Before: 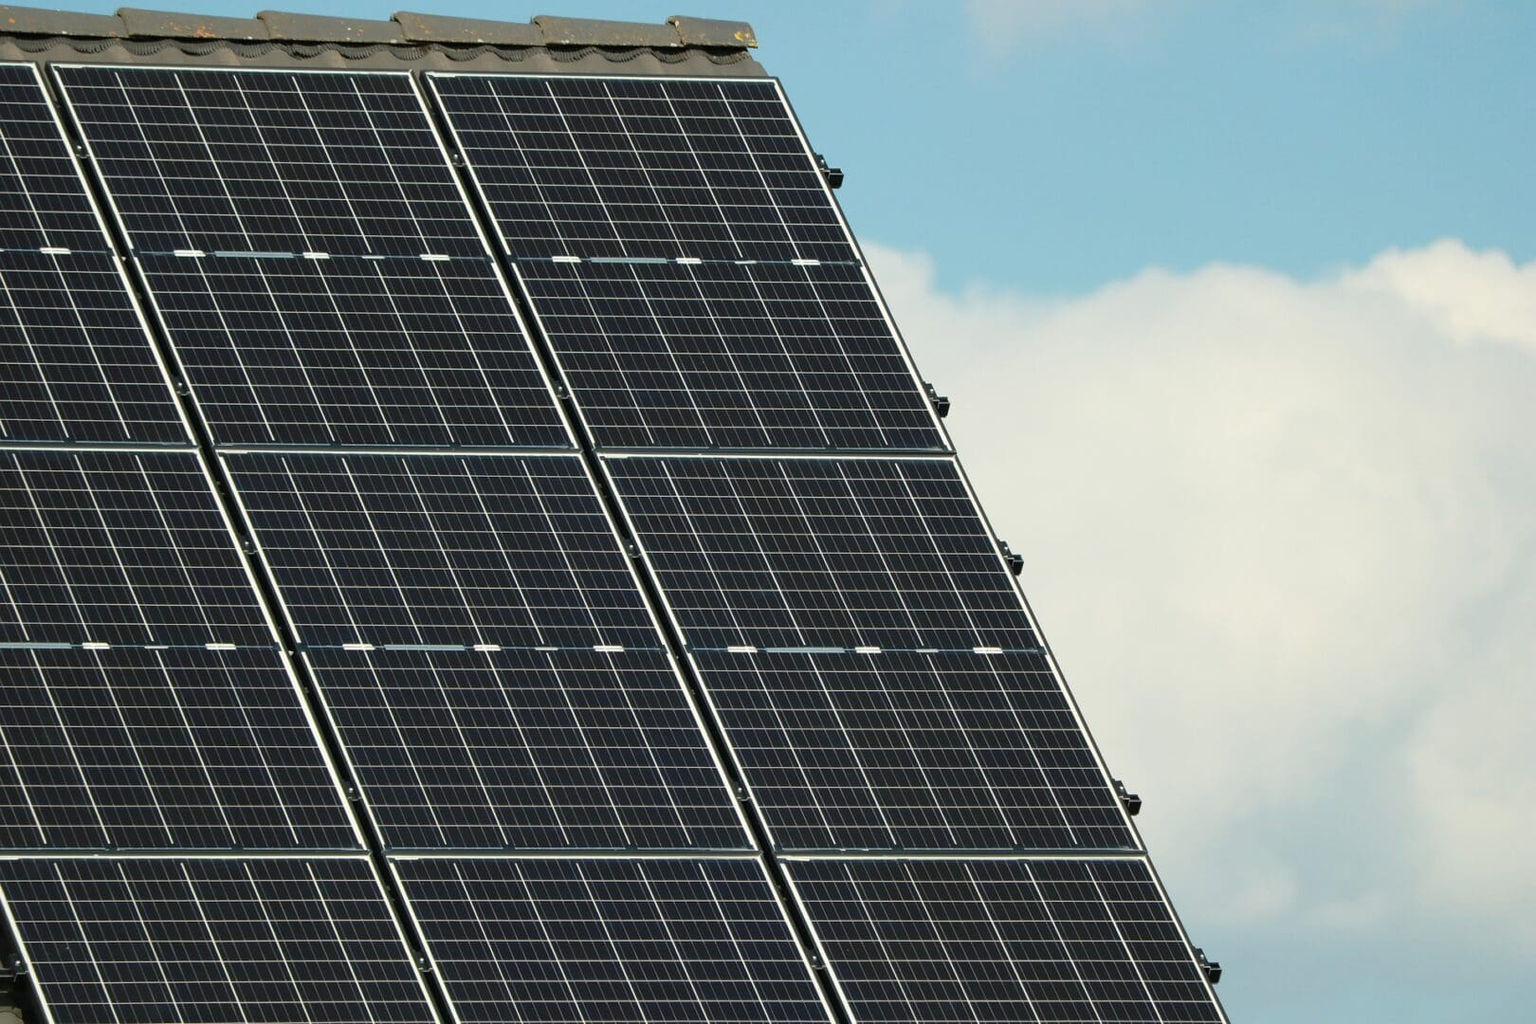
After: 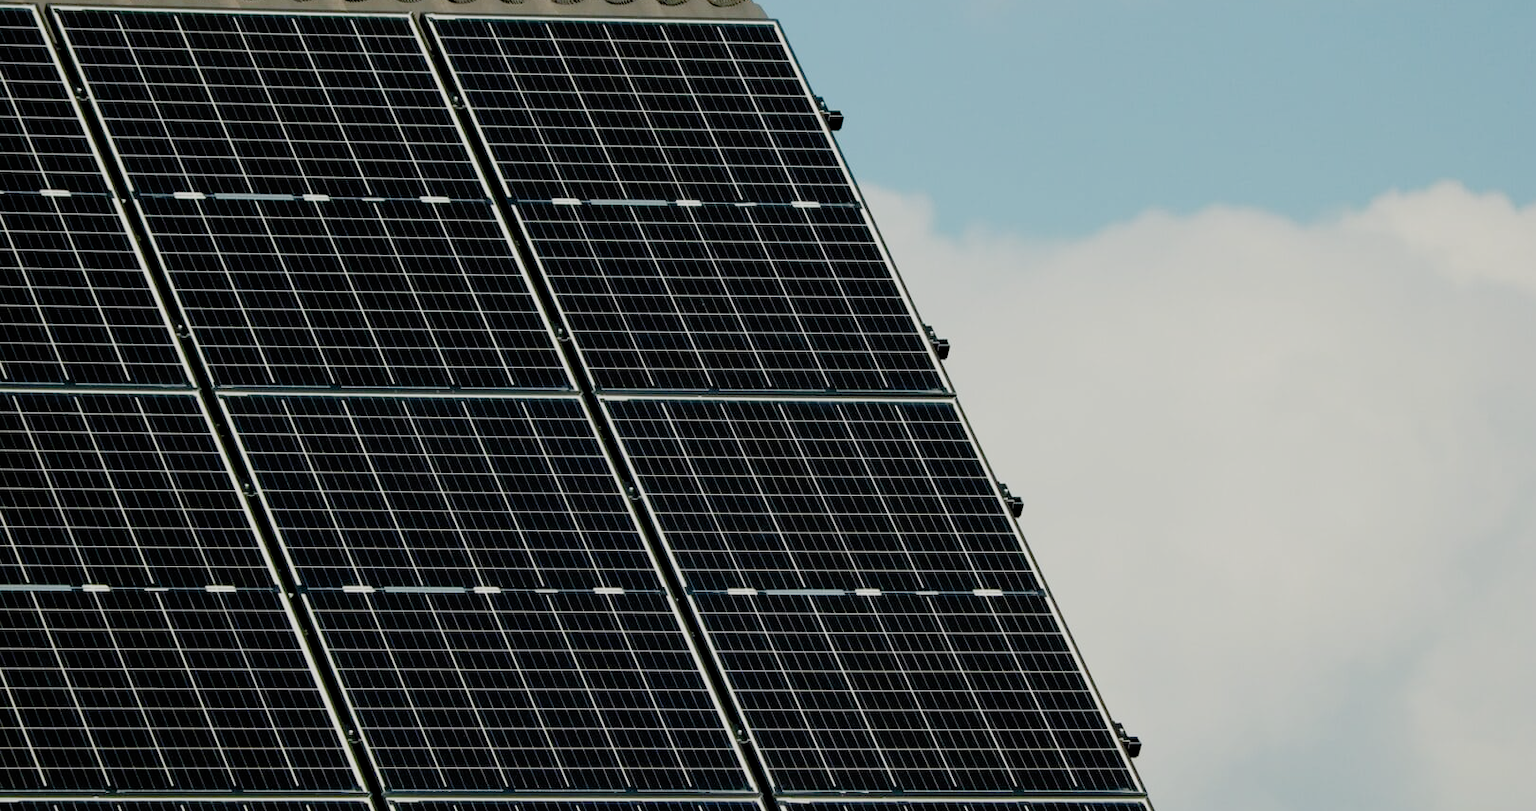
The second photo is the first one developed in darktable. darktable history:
filmic rgb: black relative exposure -4.57 EV, white relative exposure 4.79 EV, hardness 2.35, latitude 35.31%, contrast 1.049, highlights saturation mix 1.28%, shadows ↔ highlights balance 1.3%, add noise in highlights 0, preserve chrominance no, color science v3 (2019), use custom middle-gray values true, contrast in highlights soft
crop and rotate: top 5.666%, bottom 14.99%
